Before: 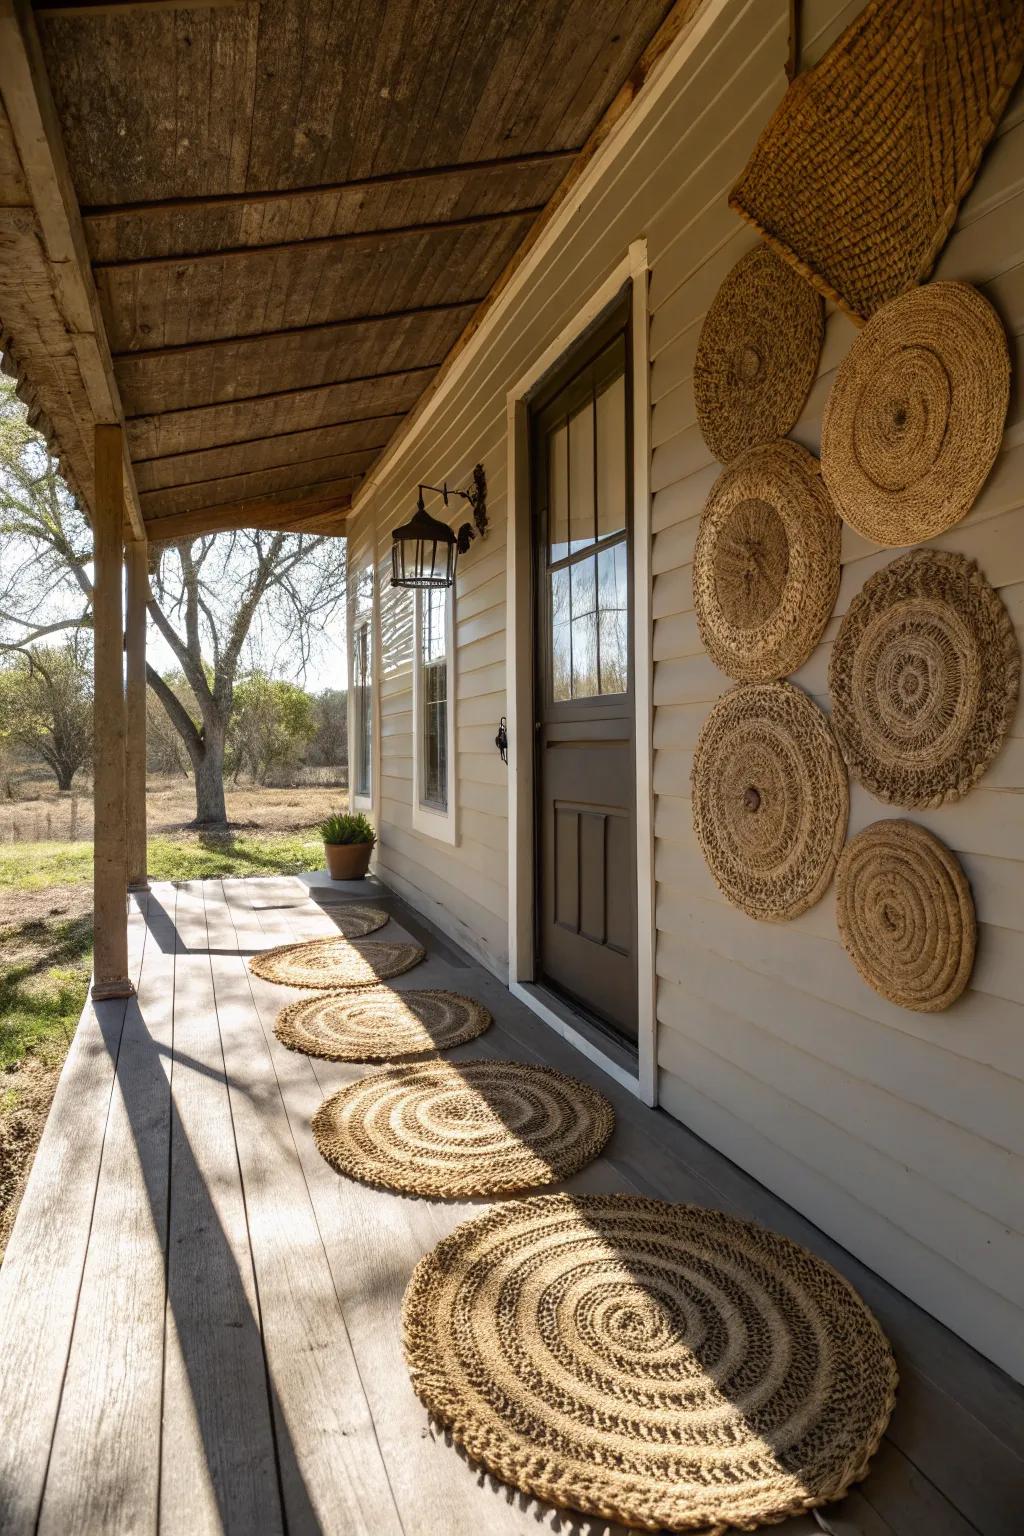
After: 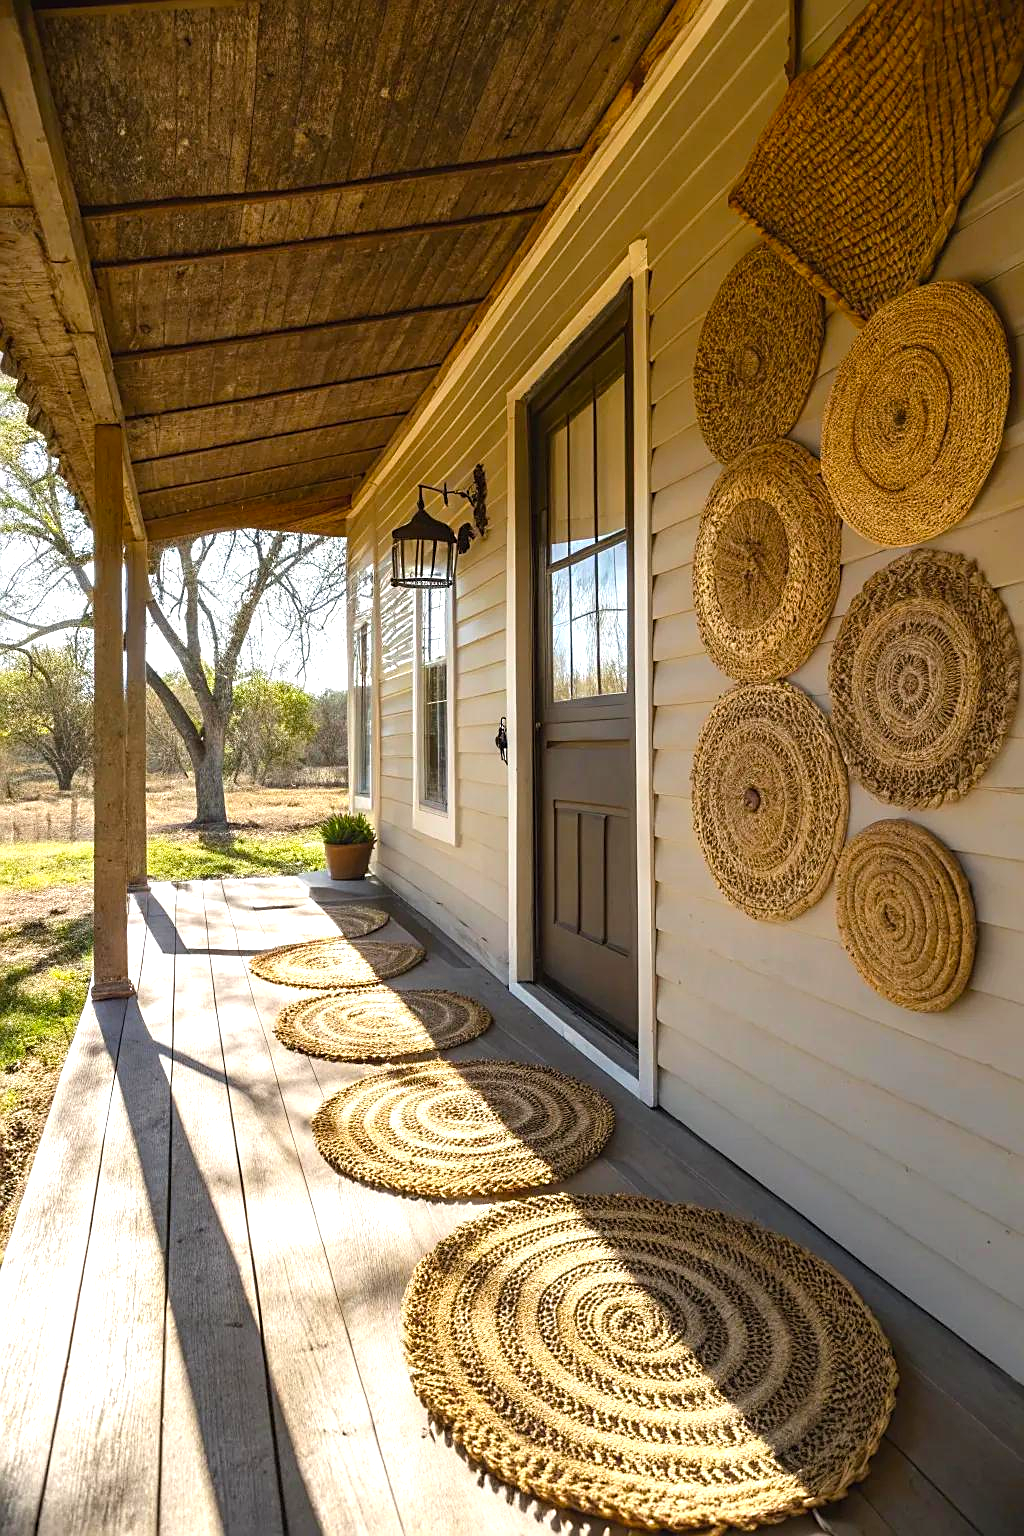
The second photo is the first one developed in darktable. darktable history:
exposure: black level correction -0.002, exposure 0.541 EV, compensate highlight preservation false
base curve: curves: ch0 [(0, 0) (0.283, 0.295) (1, 1)], preserve colors none
sharpen: on, module defaults
color balance rgb: perceptual saturation grading › global saturation 17.291%, global vibrance 24.247%
